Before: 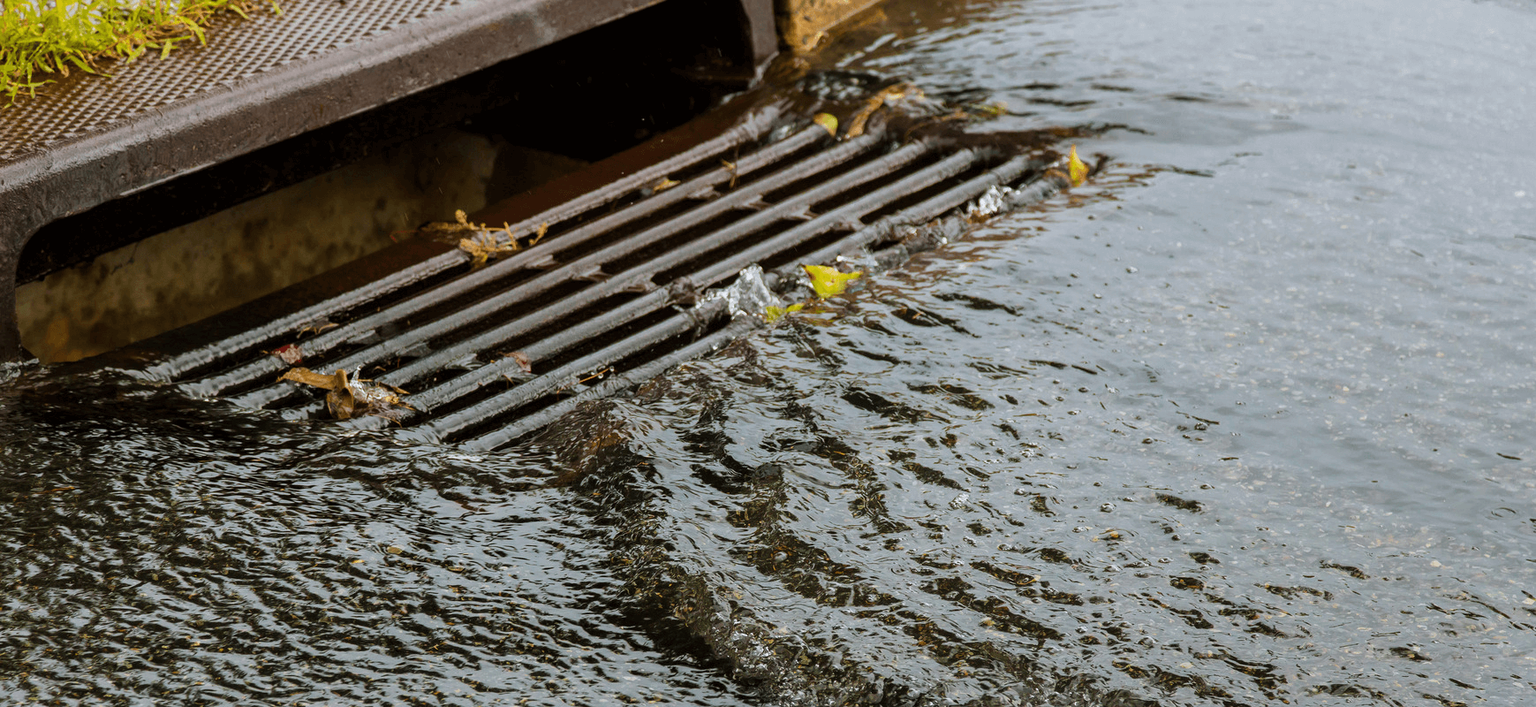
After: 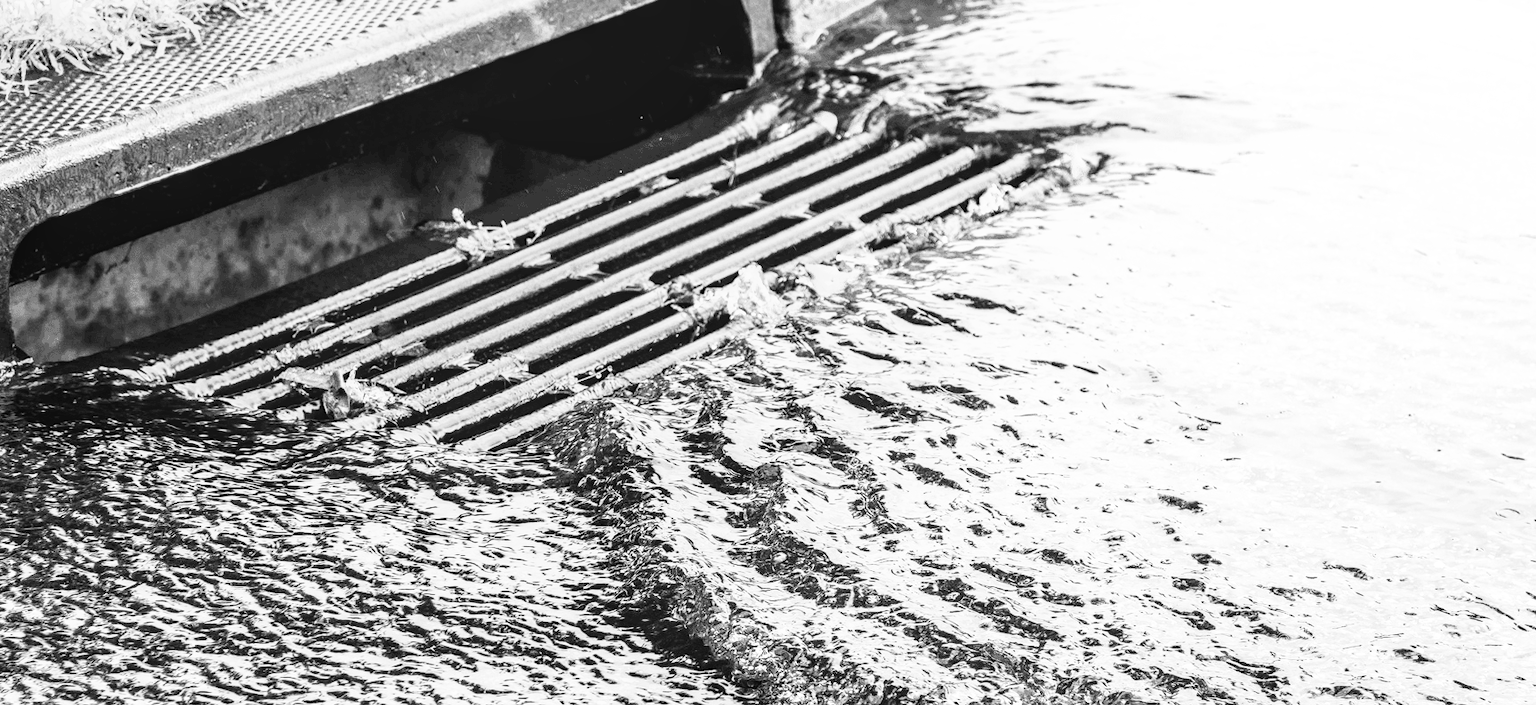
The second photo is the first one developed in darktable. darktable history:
exposure: black level correction 0, exposure 0.5 EV, compensate highlight preservation false
crop: left 0.434%, top 0.485%, right 0.244%, bottom 0.386%
base curve: curves: ch0 [(0, 0.003) (0.001, 0.002) (0.006, 0.004) (0.02, 0.022) (0.048, 0.086) (0.094, 0.234) (0.162, 0.431) (0.258, 0.629) (0.385, 0.8) (0.548, 0.918) (0.751, 0.988) (1, 1)], preserve colors none
white balance: red 0.931, blue 1.11
local contrast: on, module defaults
tone curve: curves: ch0 [(0, 0.024) (0.119, 0.146) (0.474, 0.464) (0.718, 0.721) (0.817, 0.839) (1, 0.998)]; ch1 [(0, 0) (0.377, 0.416) (0.439, 0.451) (0.477, 0.477) (0.501, 0.497) (0.538, 0.544) (0.58, 0.602) (0.664, 0.676) (0.783, 0.804) (1, 1)]; ch2 [(0, 0) (0.38, 0.405) (0.463, 0.456) (0.498, 0.497) (0.524, 0.535) (0.578, 0.576) (0.648, 0.665) (1, 1)], color space Lab, independent channels, preserve colors none
monochrome: on, module defaults
color balance rgb: perceptual saturation grading › global saturation 25%, perceptual saturation grading › highlights -50%, perceptual saturation grading › shadows 30%, perceptual brilliance grading › global brilliance 12%, global vibrance 20%
